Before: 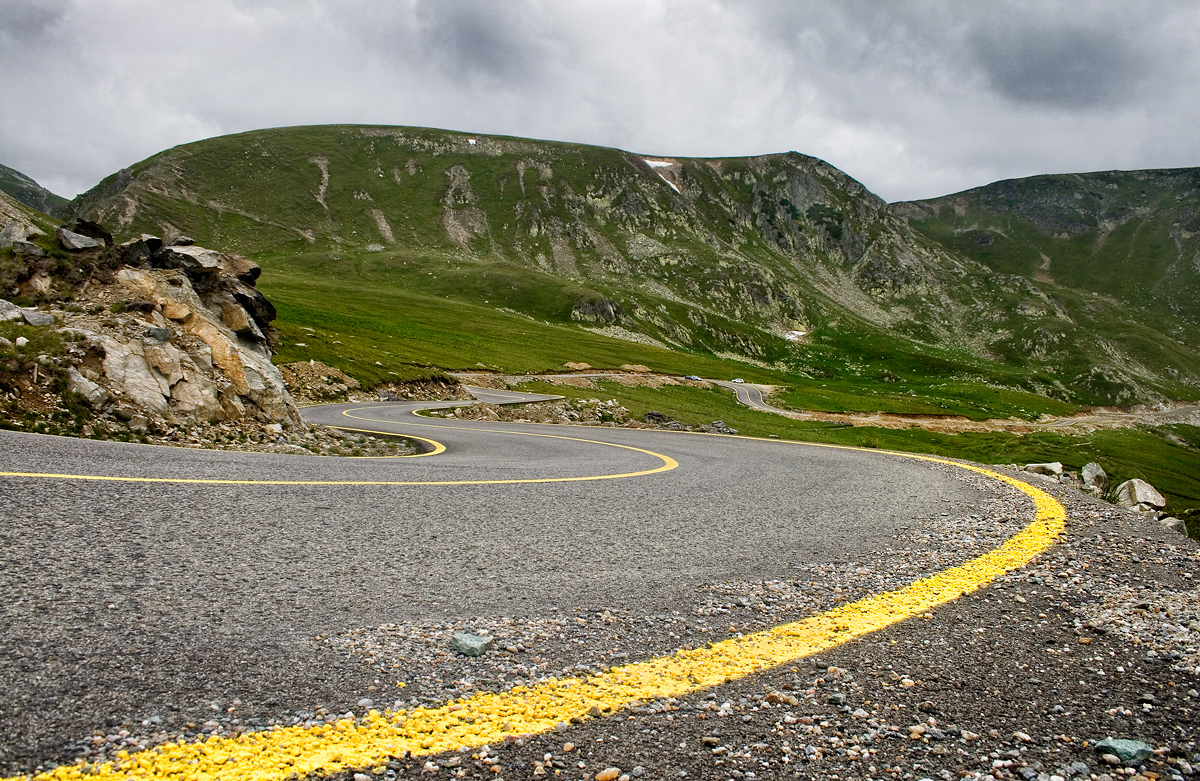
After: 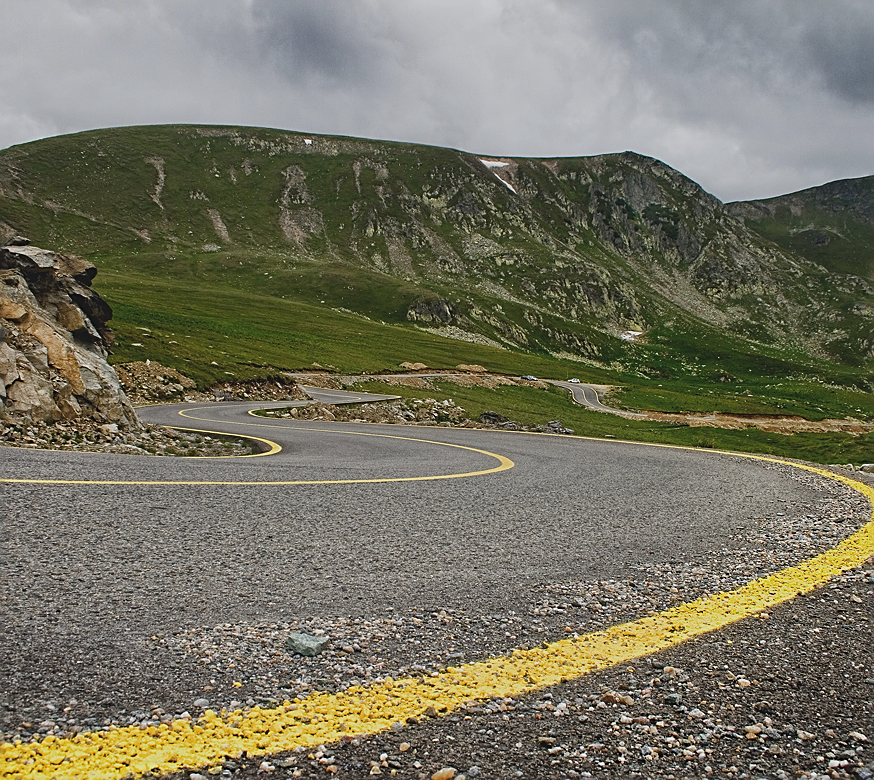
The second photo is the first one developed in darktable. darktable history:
exposure: black level correction -0.015, exposure -0.535 EV, compensate exposure bias true, compensate highlight preservation false
crop: left 13.694%, top 0%, right 13.457%
sharpen: on, module defaults
